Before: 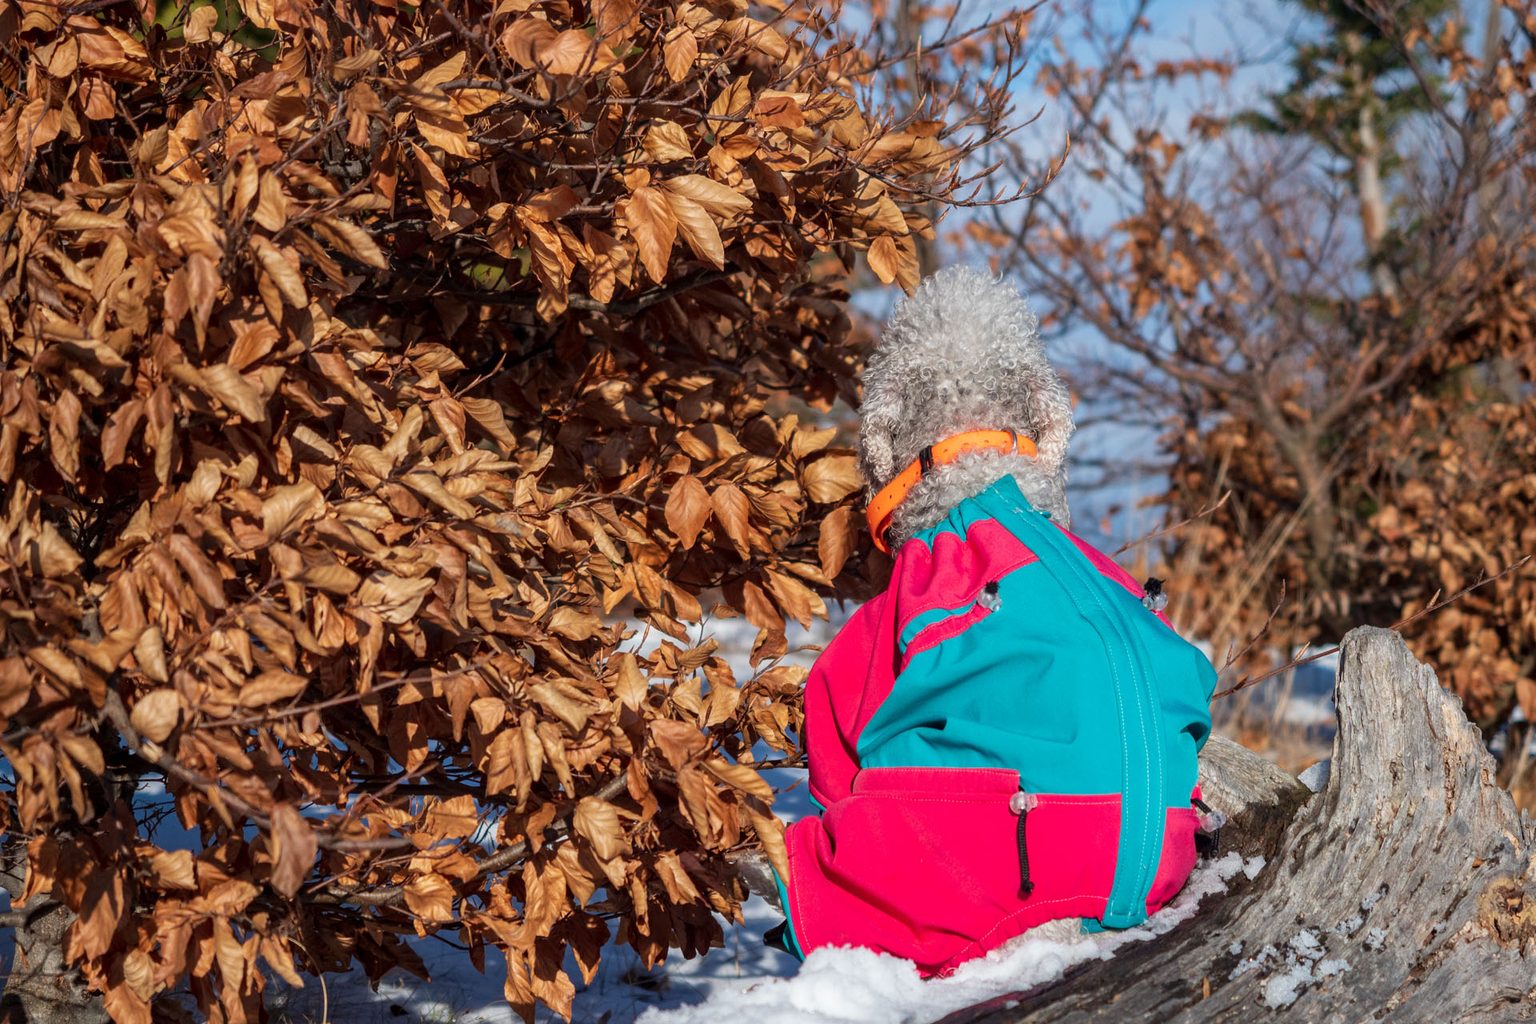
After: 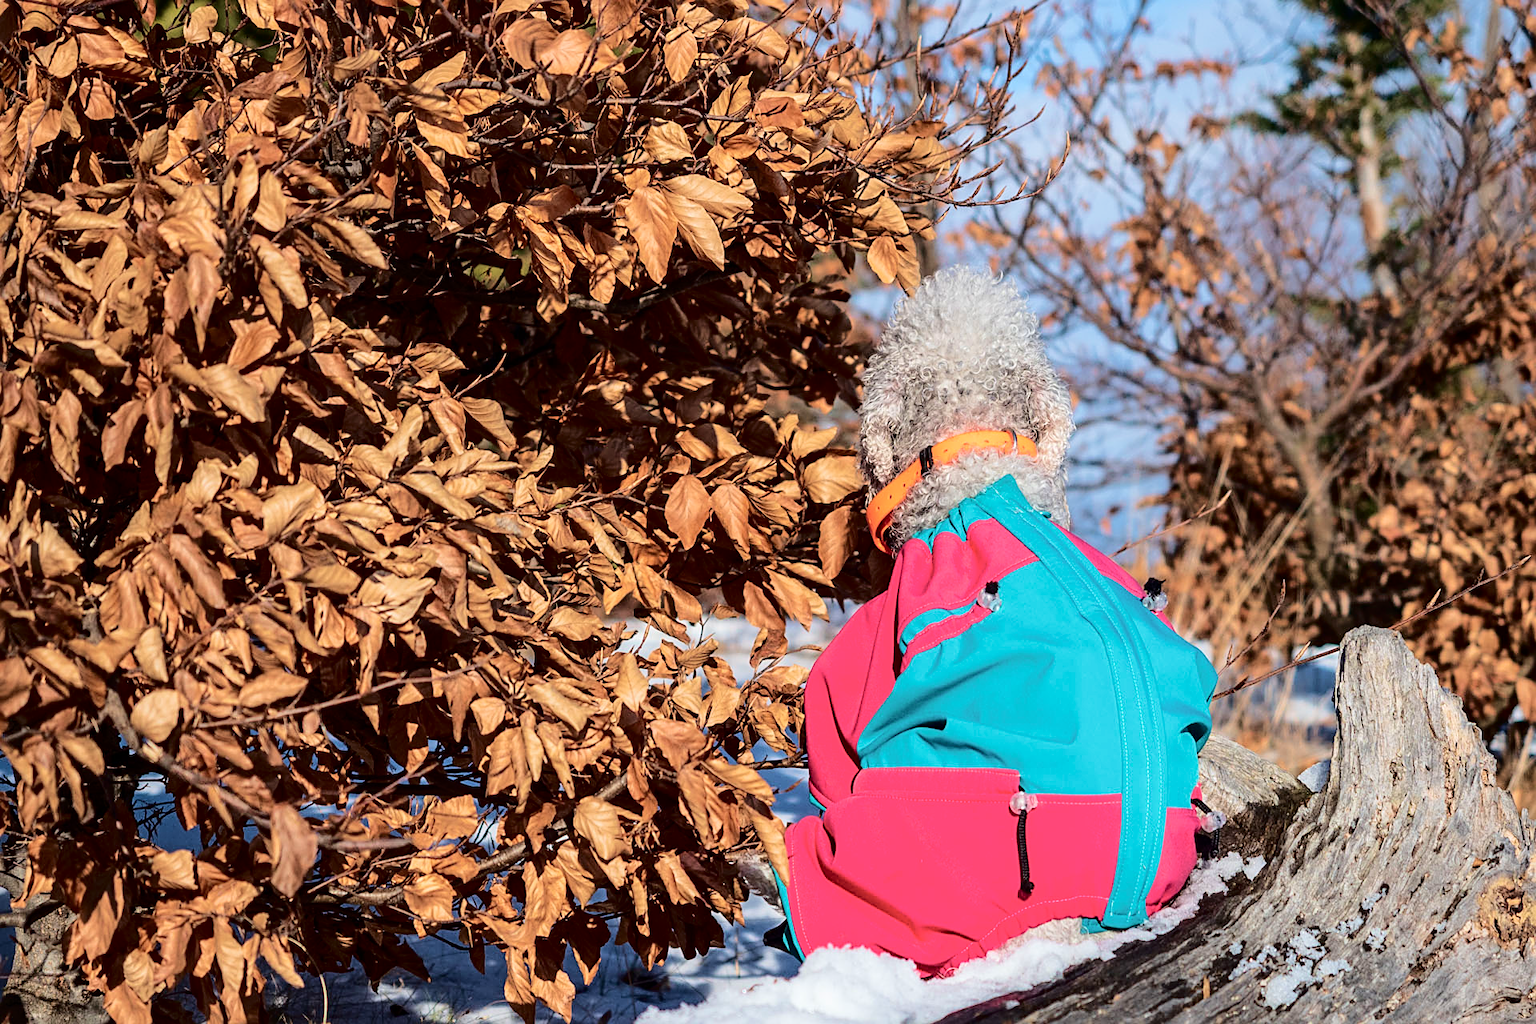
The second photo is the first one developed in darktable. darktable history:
sharpen: on, module defaults
tone curve: curves: ch0 [(0, 0) (0.003, 0.001) (0.011, 0.006) (0.025, 0.012) (0.044, 0.018) (0.069, 0.025) (0.1, 0.045) (0.136, 0.074) (0.177, 0.124) (0.224, 0.196) (0.277, 0.289) (0.335, 0.396) (0.399, 0.495) (0.468, 0.585) (0.543, 0.663) (0.623, 0.728) (0.709, 0.808) (0.801, 0.87) (0.898, 0.932) (1, 1)], color space Lab, independent channels, preserve colors none
velvia: on, module defaults
